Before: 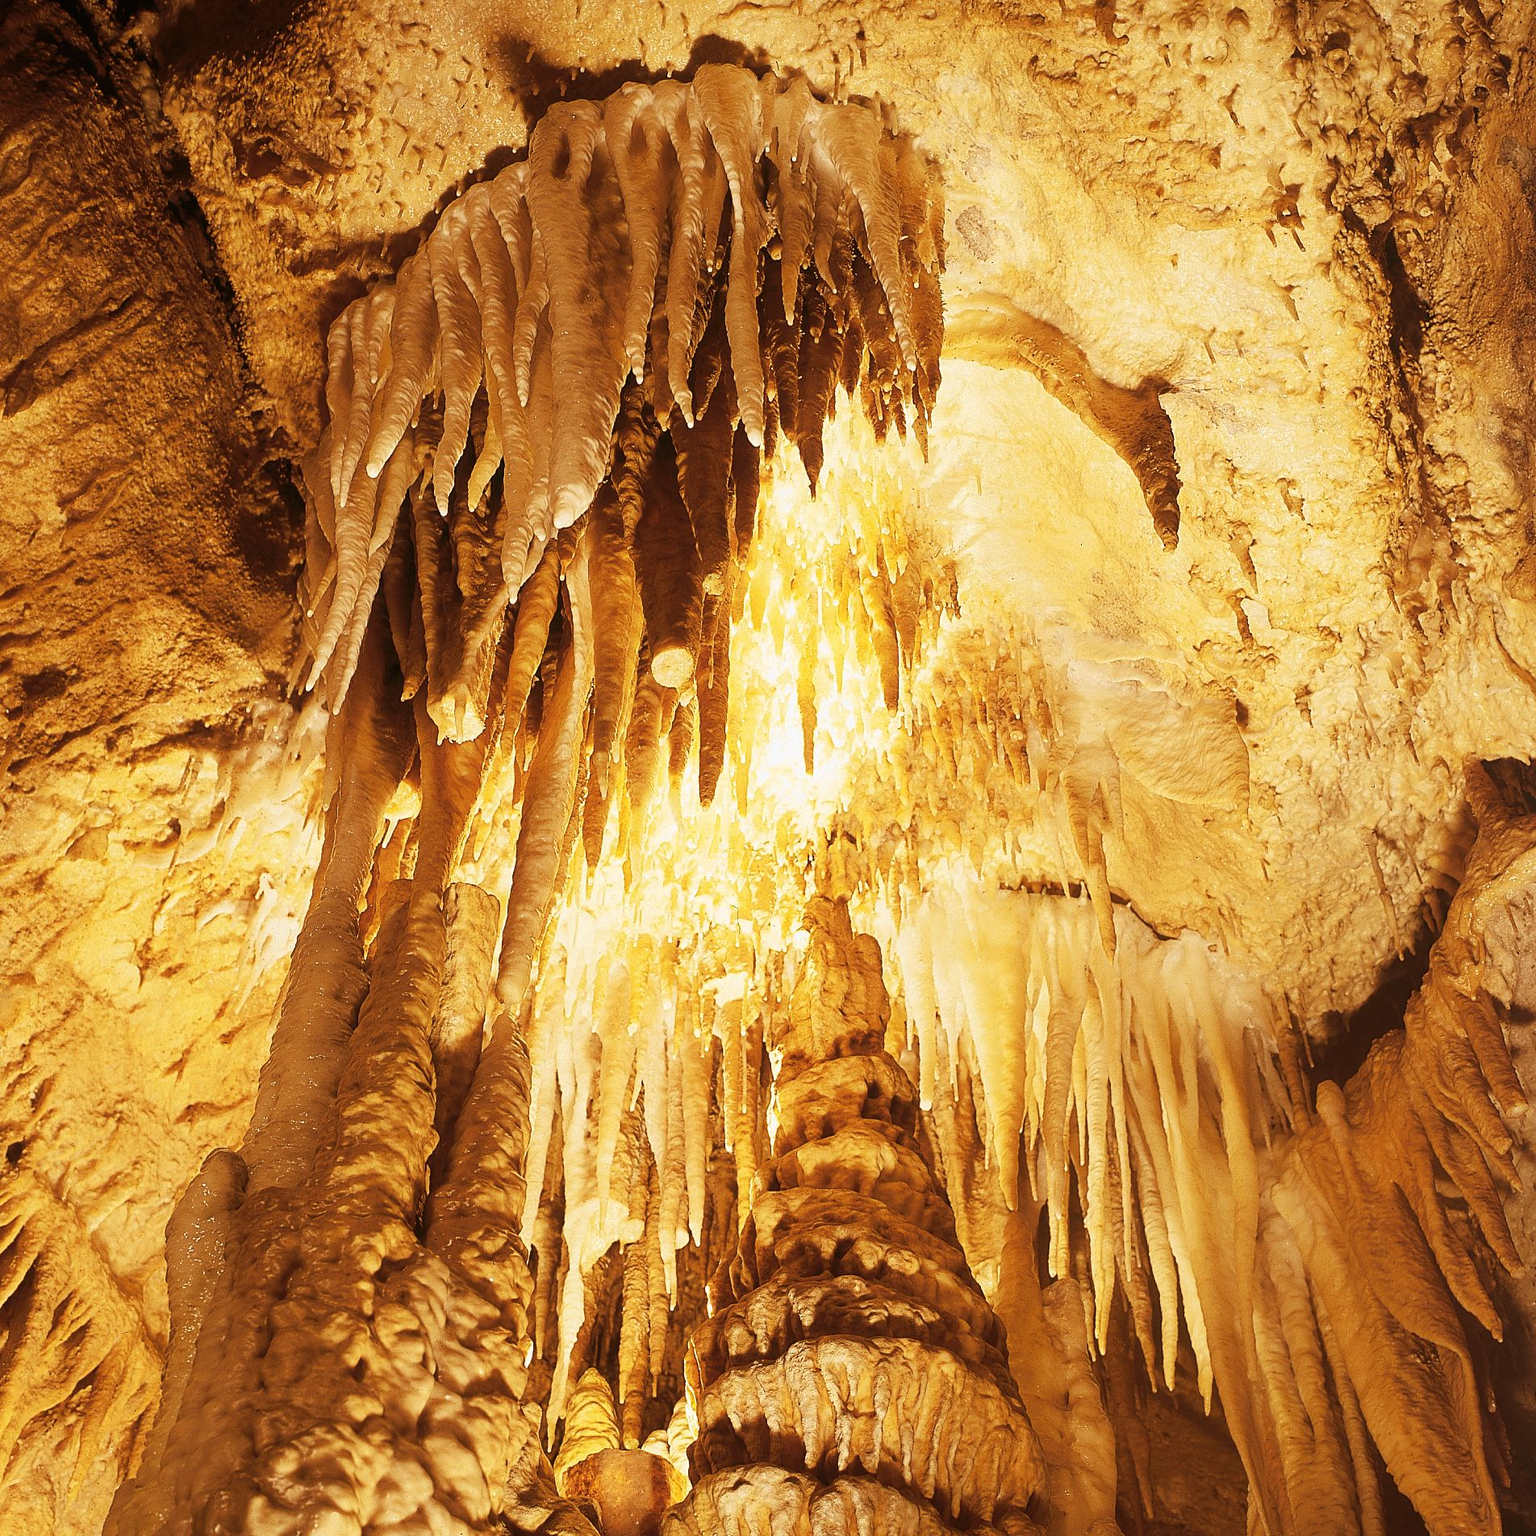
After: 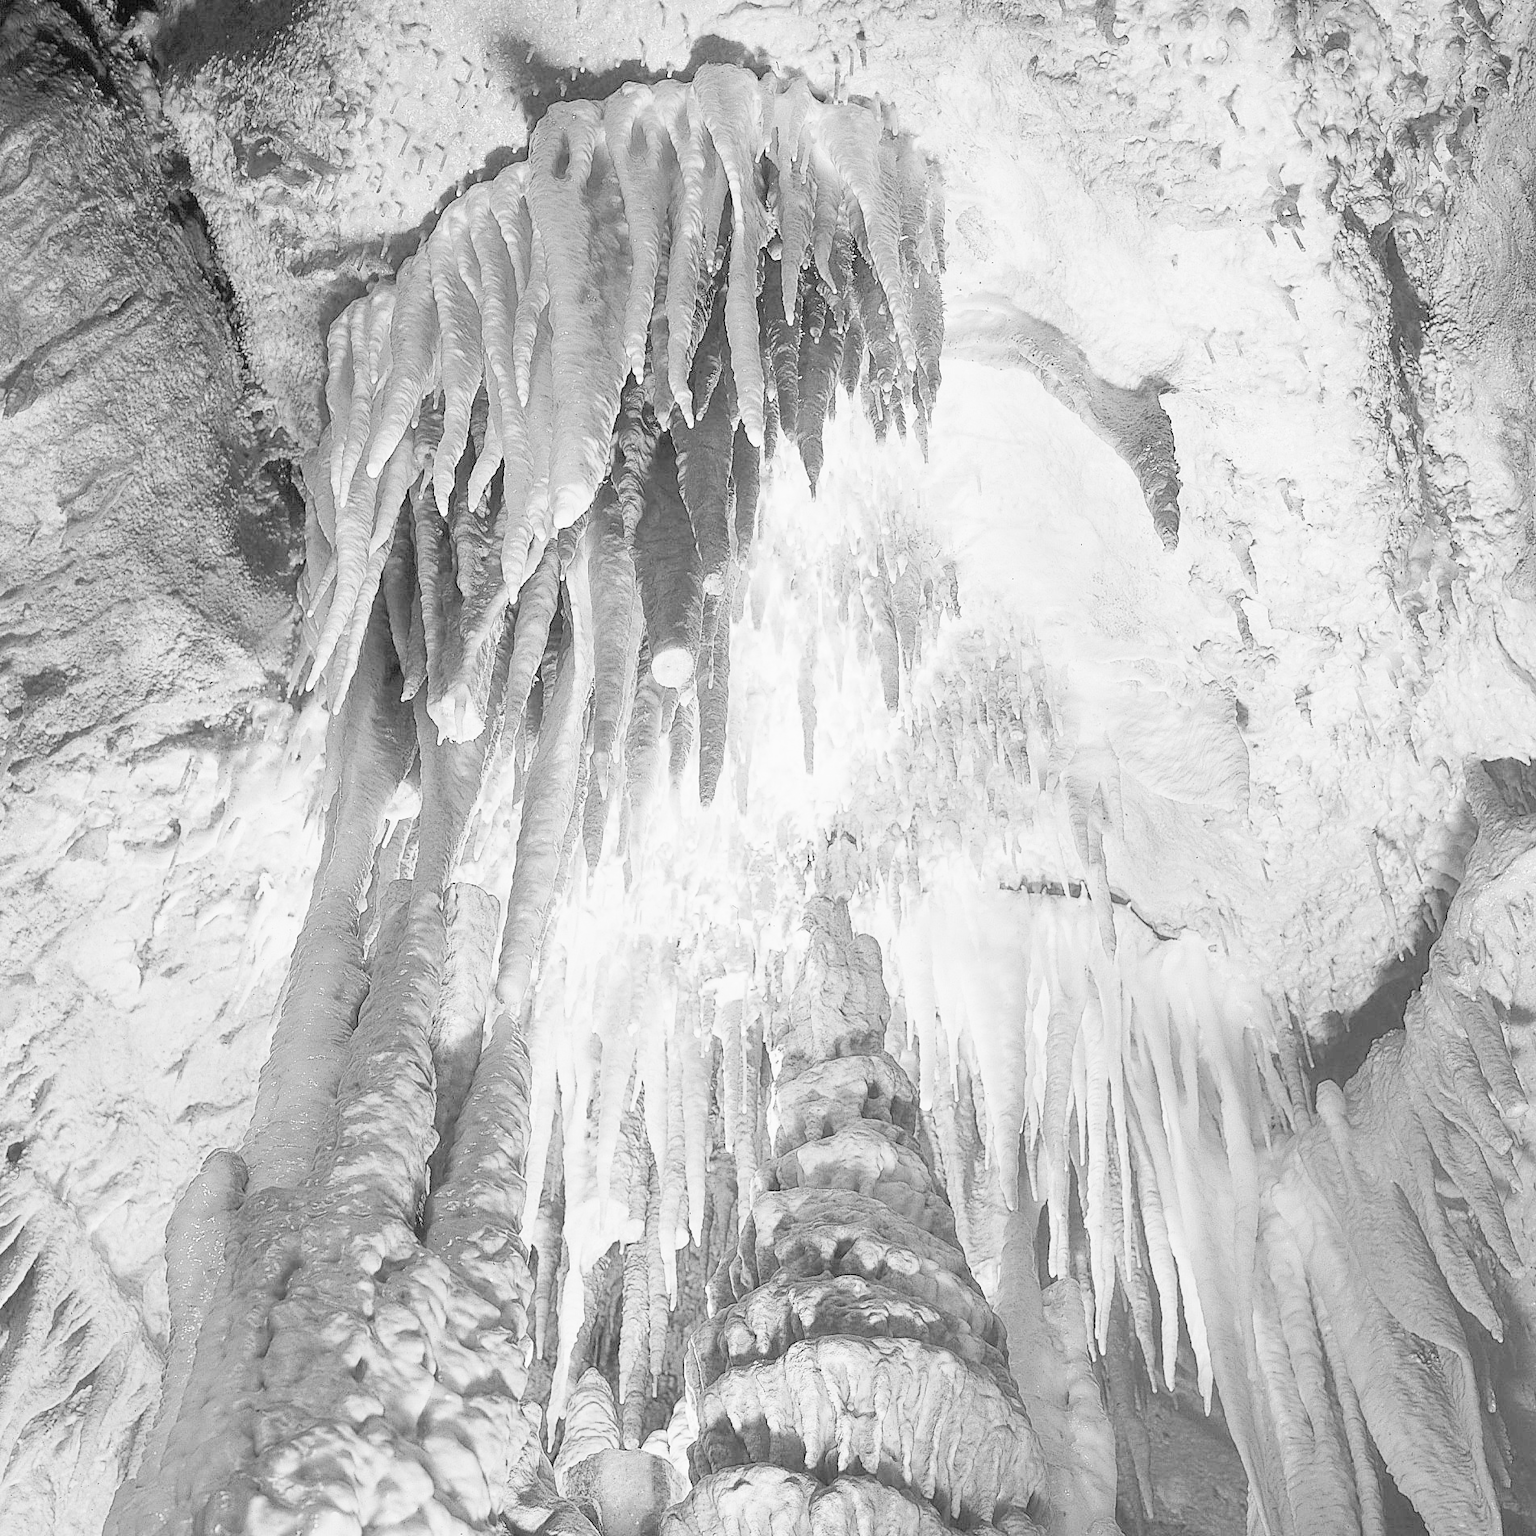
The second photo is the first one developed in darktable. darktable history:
tone curve: curves: ch0 [(0, 0) (0.003, 0) (0.011, 0.001) (0.025, 0.003) (0.044, 0.005) (0.069, 0.013) (0.1, 0.024) (0.136, 0.04) (0.177, 0.087) (0.224, 0.148) (0.277, 0.238) (0.335, 0.335) (0.399, 0.43) (0.468, 0.524) (0.543, 0.621) (0.623, 0.712) (0.709, 0.788) (0.801, 0.867) (0.898, 0.947) (1, 1)], preserve colors none
color look up table: target L [92.16, 84.34, 63.66, 68.78, 56.4, 75.47, 59.13, 68.78, 62.54, 57.4, 48.84, 36.15, 31.34, 26.77, 5.063, 200.73, 81.24, 61.86, 81.64, 51.85, 47.34, 46.75, 40.52, 41.7, 45.56, 29.09, 21.95, 22.19, 87.37, 86.99, 71.73, 74.65, 63.22, 63.22, 51.85, 65.39, 42.89, 52.76, 39.93, 53.07, 39.93, 39.93, 18.21, 19.49, 79.61, 81.24, 63.66, 54.89, 32.11], target a [-0.005, 0 ×6, 0.001, 0, 0, 0.001 ×5, 0 ×5, 0.001 ×9, 0 ×4, 0.012, 0.001, 0, 0.001 ×4, 0.002, 0.001, 0.001, 0.001, 0, 0.001, 0, 0.002, 0.001], target b [0.044, 0.003, 0.005, 0.004, -0.002, 0.004, 0, 0.003, 0, 0, -0.004 ×4, -0.002, -0.001, 0.004, 0, 0.004, -0.002, -0.003 ×5, -0.005, -0.005, -0.005, 0.002, 0.003, 0.004, 0.004, 0, -0.007, -0.002, 0.005, -0.003, -0.002, -0.003, -0.002, -0.004, -0.003, -0.003, -0.003, 0.004, 0.003, 0.005, -0.003, -0.004], num patches 49
